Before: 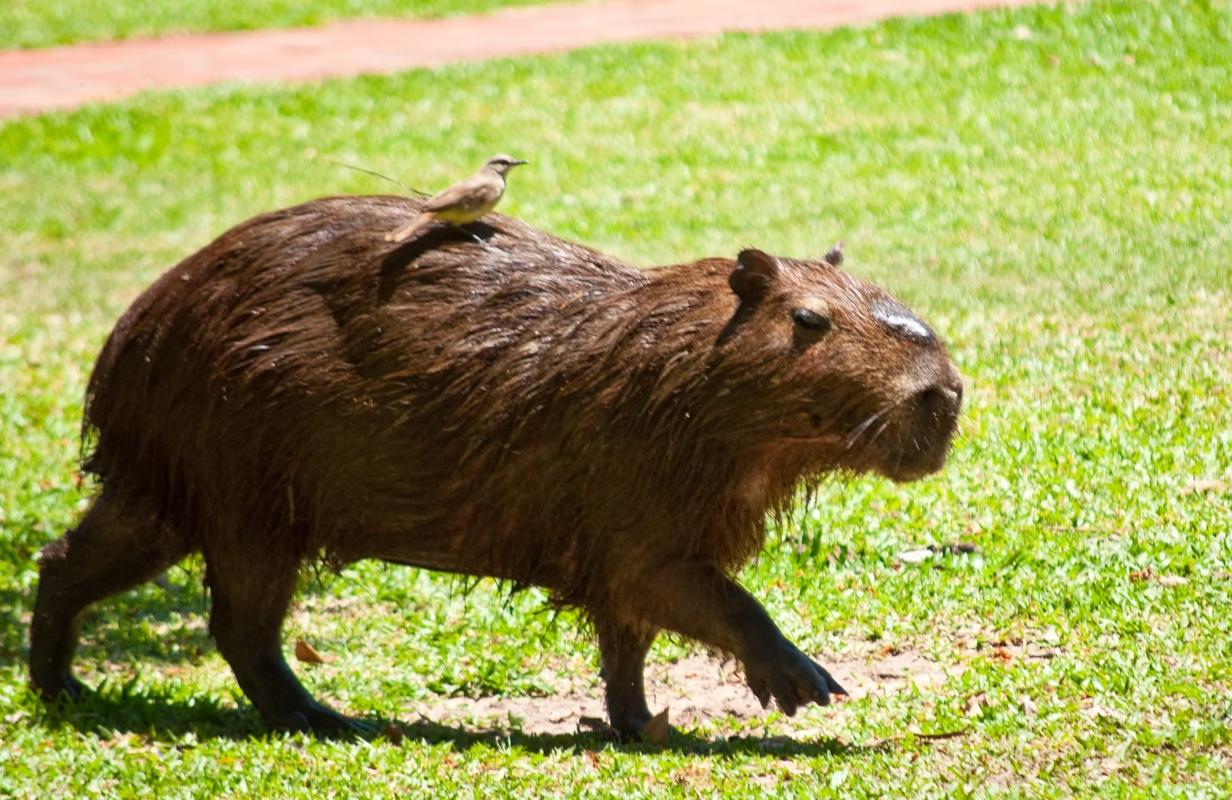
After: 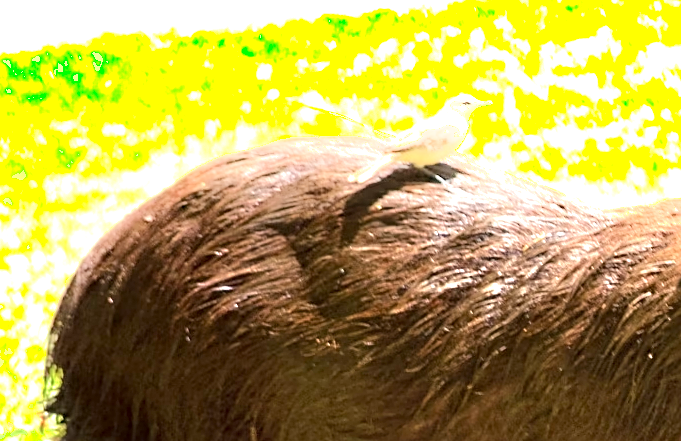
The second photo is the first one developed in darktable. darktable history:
shadows and highlights: highlights 69.5, soften with gaussian
exposure: black level correction 0.001, exposure 1.398 EV, compensate exposure bias true, compensate highlight preservation false
sharpen: on, module defaults
crop and rotate: left 3.054%, top 7.615%, right 41.606%, bottom 37.249%
